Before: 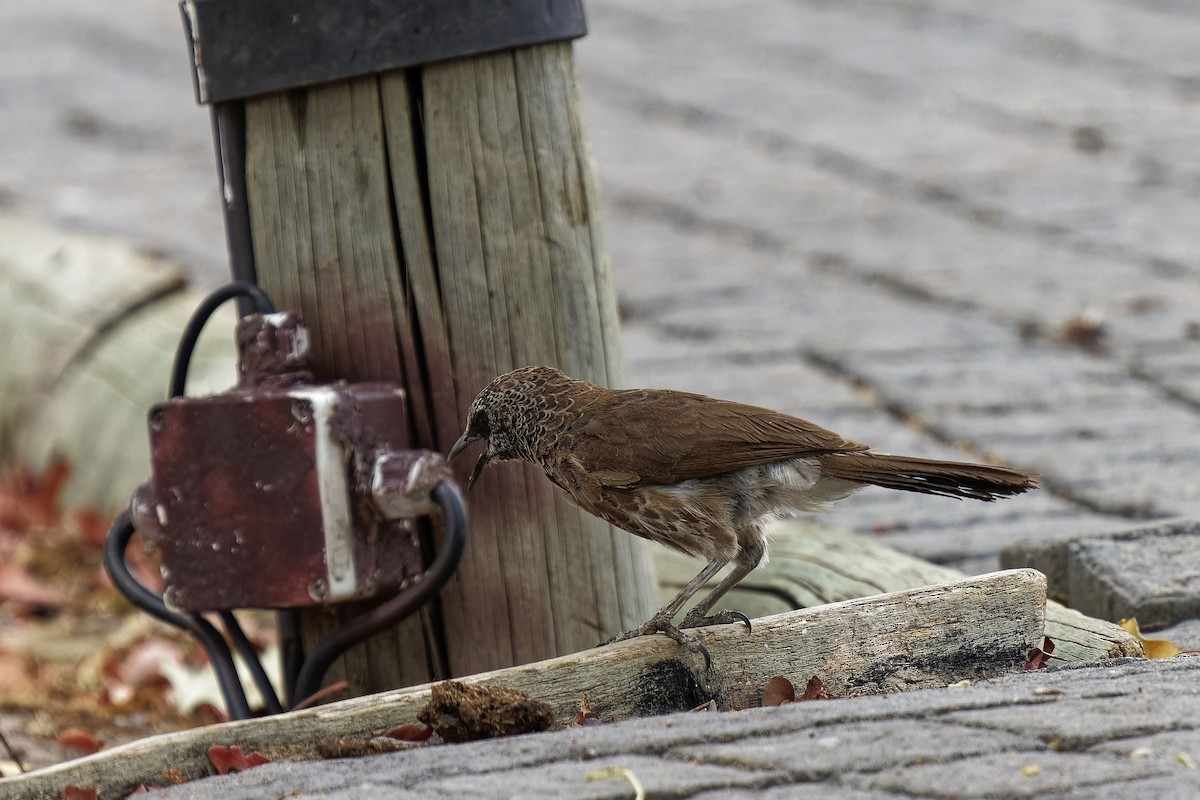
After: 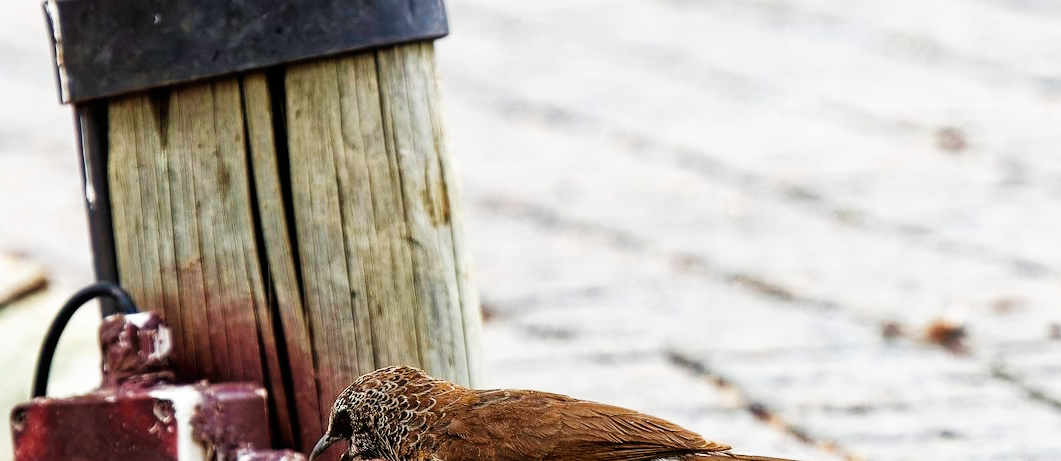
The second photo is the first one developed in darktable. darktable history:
base curve: curves: ch0 [(0, 0) (0.007, 0.004) (0.027, 0.03) (0.046, 0.07) (0.207, 0.54) (0.442, 0.872) (0.673, 0.972) (1, 1)], preserve colors none
crop and rotate: left 11.533%, bottom 42.285%
